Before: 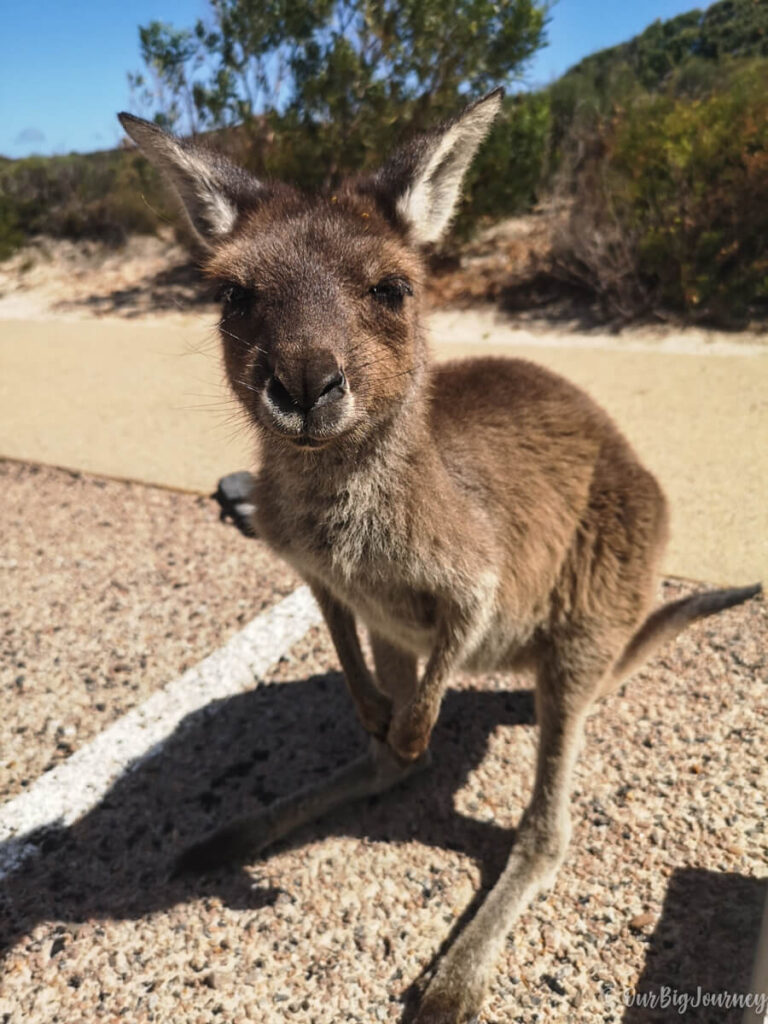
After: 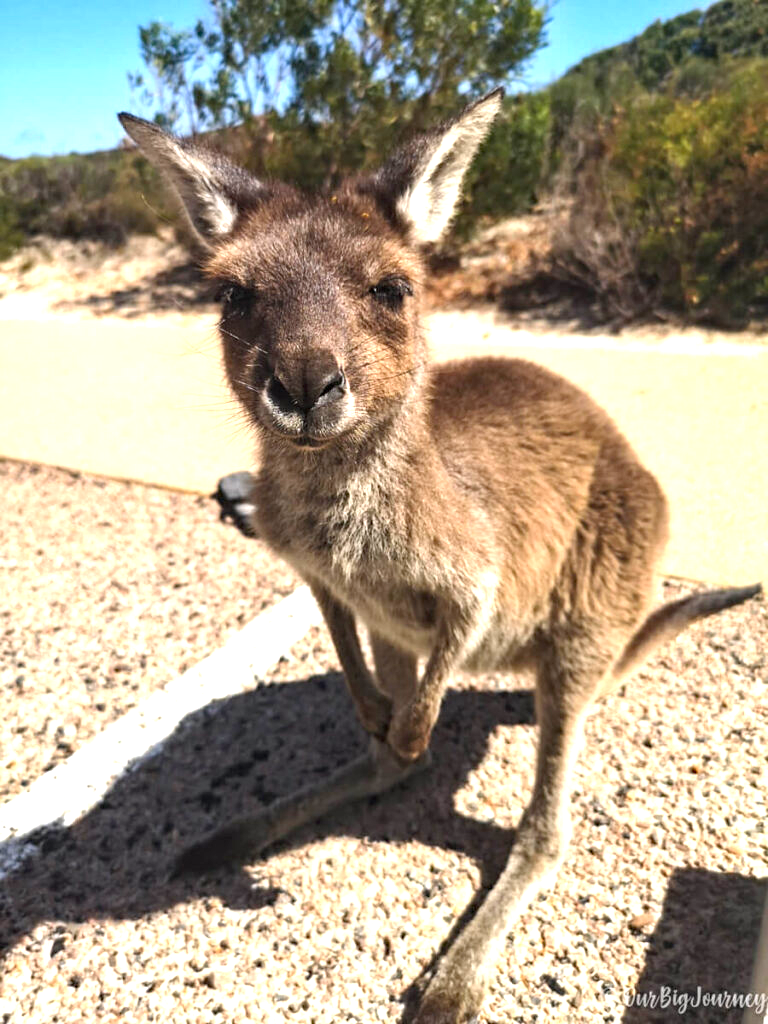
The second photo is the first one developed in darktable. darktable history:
haze removal: compatibility mode true, adaptive false
exposure: exposure 1.093 EV, compensate highlight preservation false
